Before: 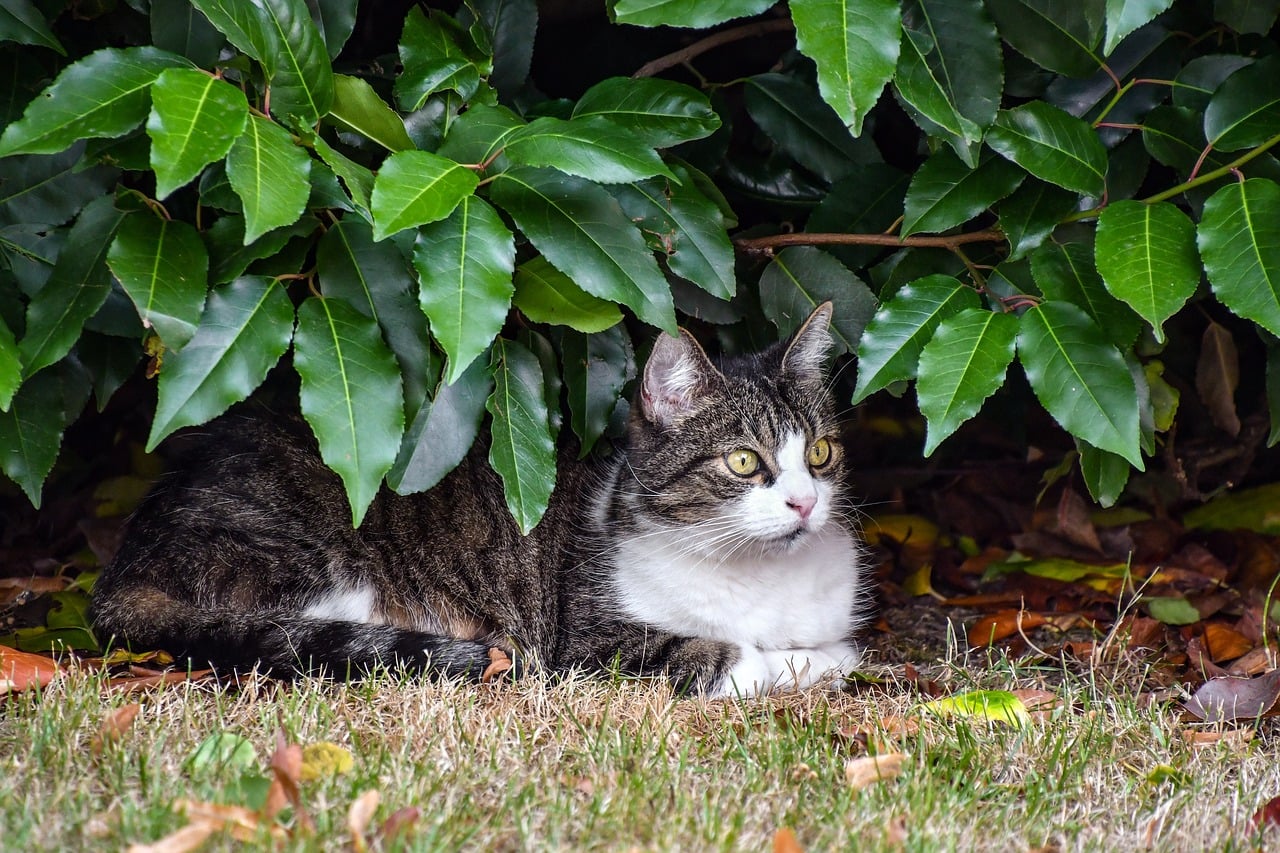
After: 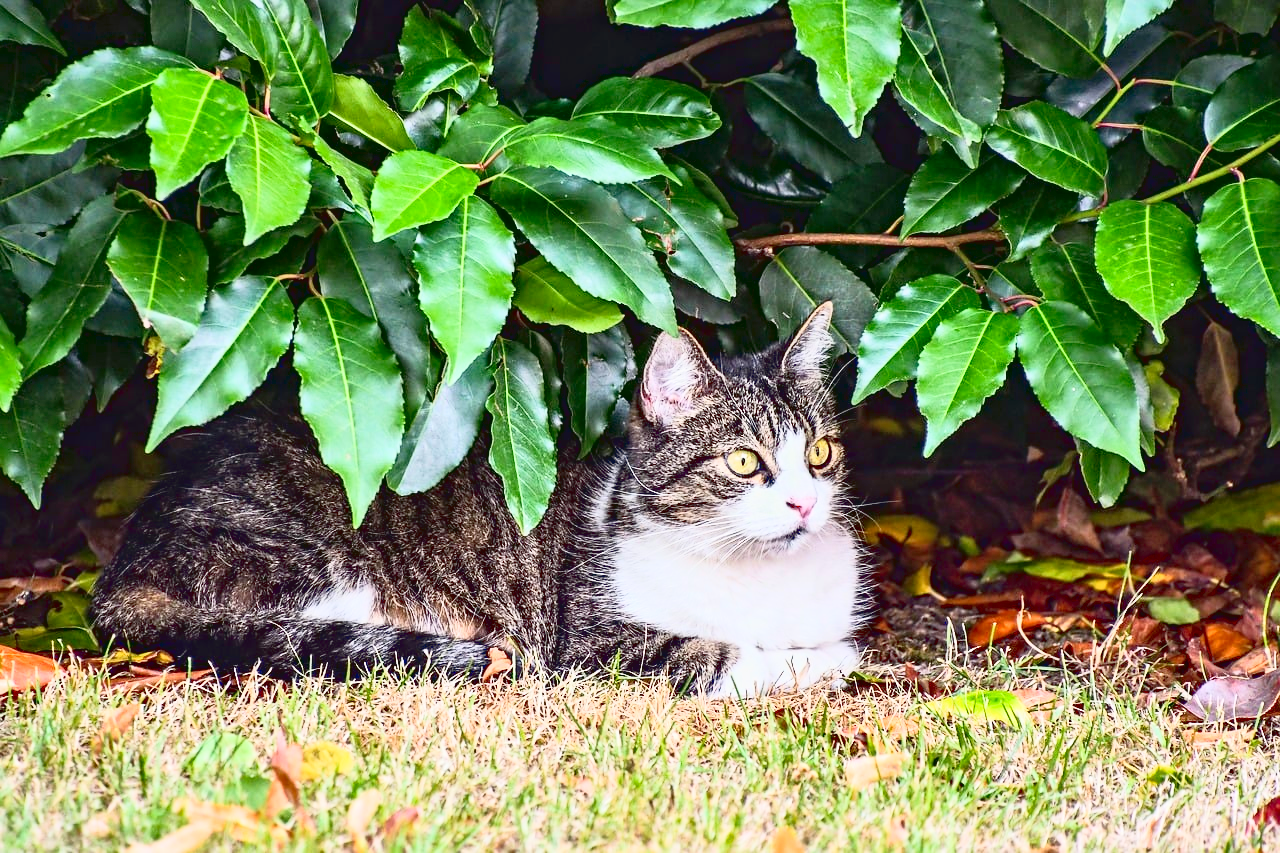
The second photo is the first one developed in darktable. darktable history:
tone curve: curves: ch0 [(0, 0.052) (0.207, 0.35) (0.392, 0.592) (0.54, 0.803) (0.725, 0.922) (0.99, 0.974)], color space Lab, linked channels, preserve colors none
contrast equalizer: octaves 7, y [[0.5, 0.501, 0.525, 0.597, 0.58, 0.514], [0.5 ×6], [0.5 ×6], [0 ×6], [0 ×6]]
